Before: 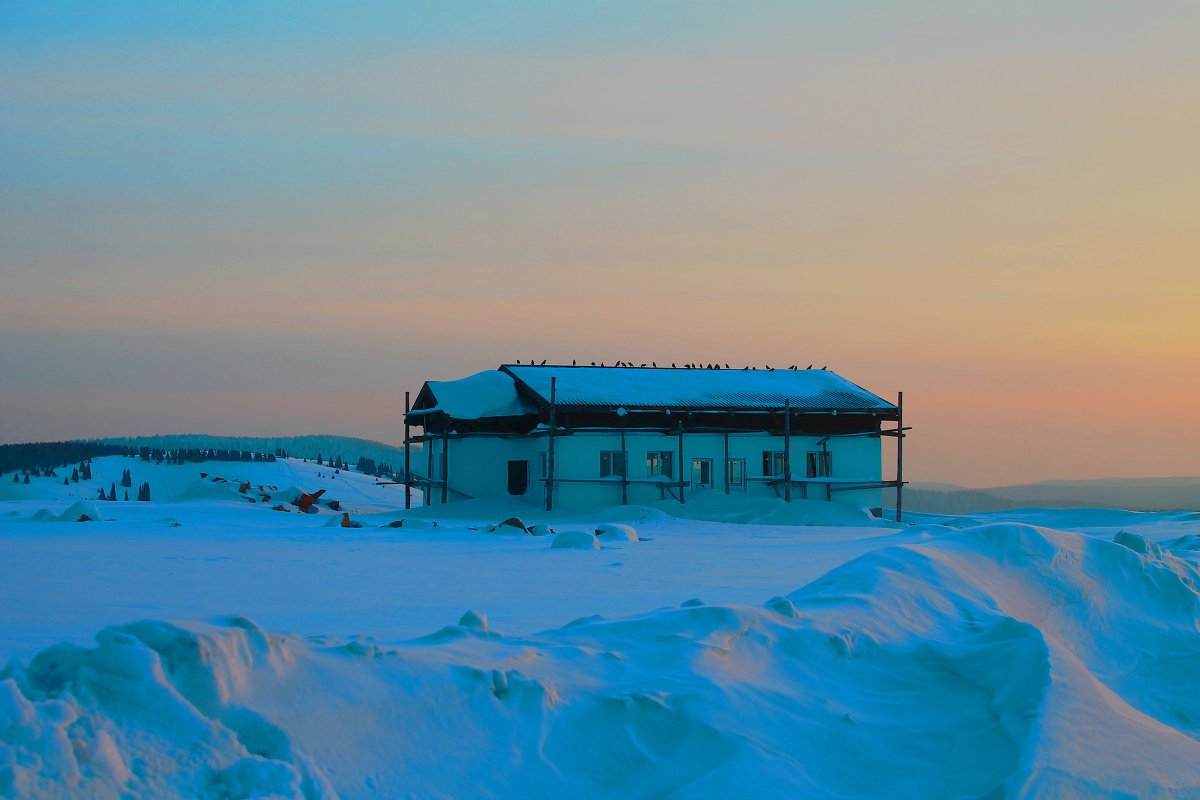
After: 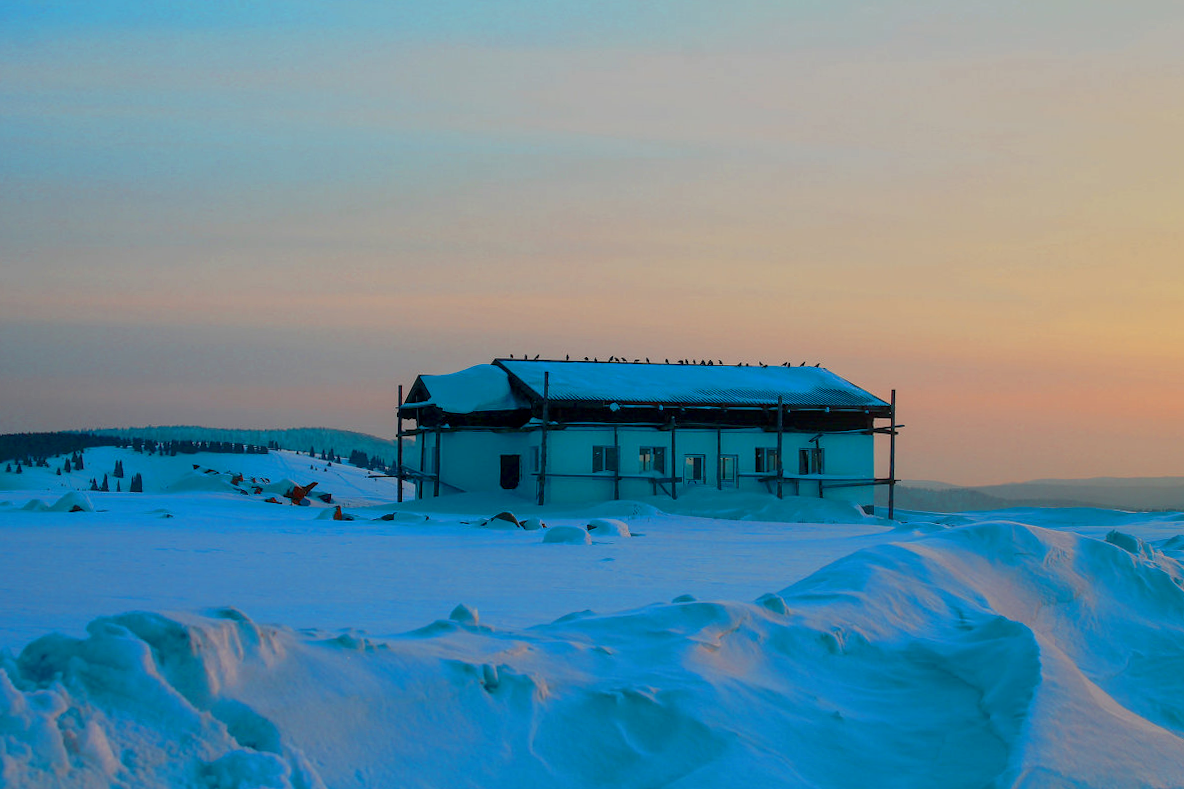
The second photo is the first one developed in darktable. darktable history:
crop and rotate: angle -0.5°
local contrast: on, module defaults
